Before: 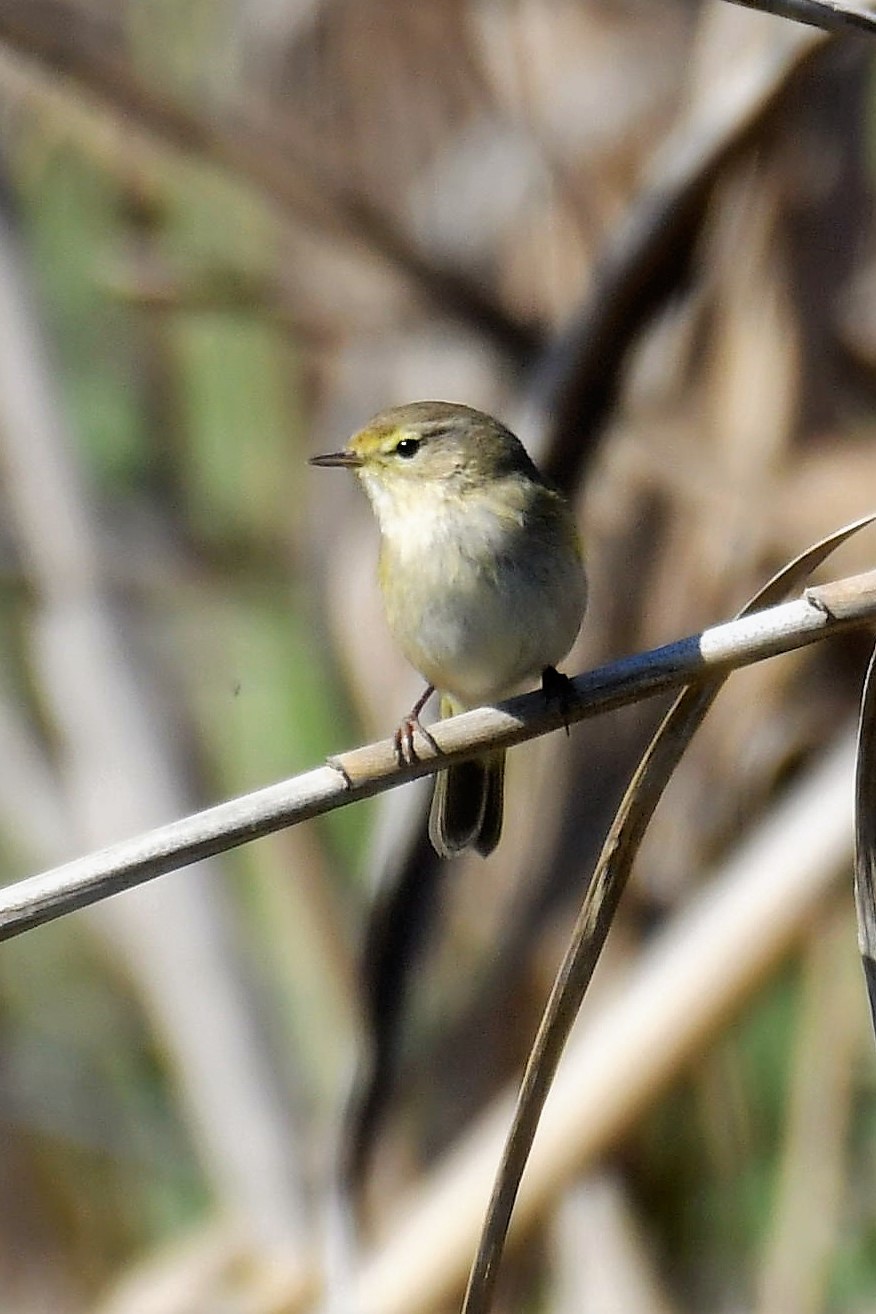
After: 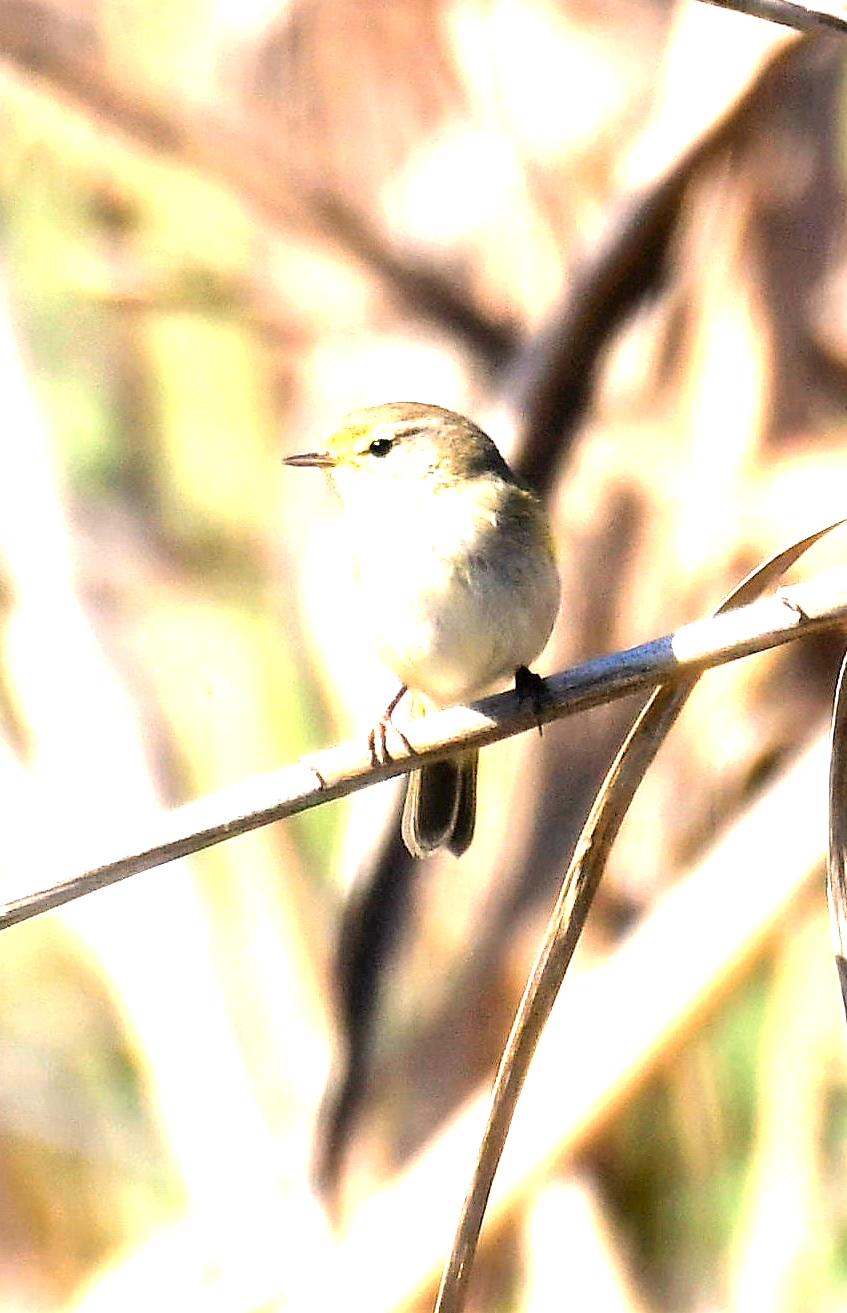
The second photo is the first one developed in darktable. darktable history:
crop and rotate: left 3.238%
exposure: exposure 2.003 EV, compensate highlight preservation false
white balance: red 1.127, blue 0.943
